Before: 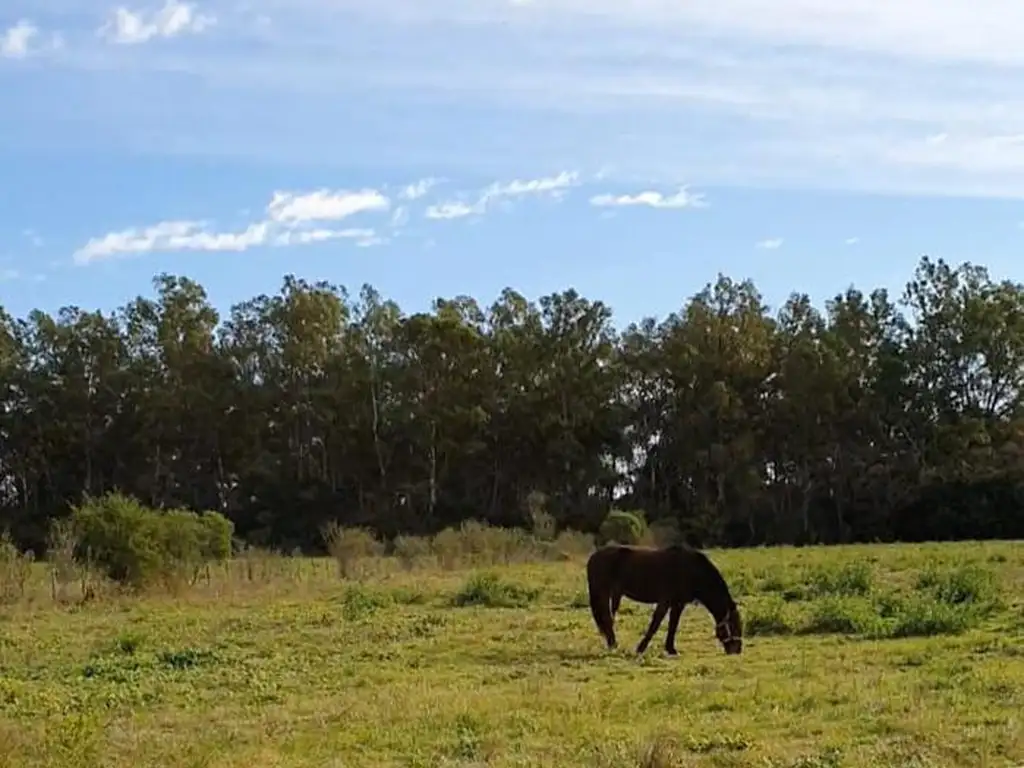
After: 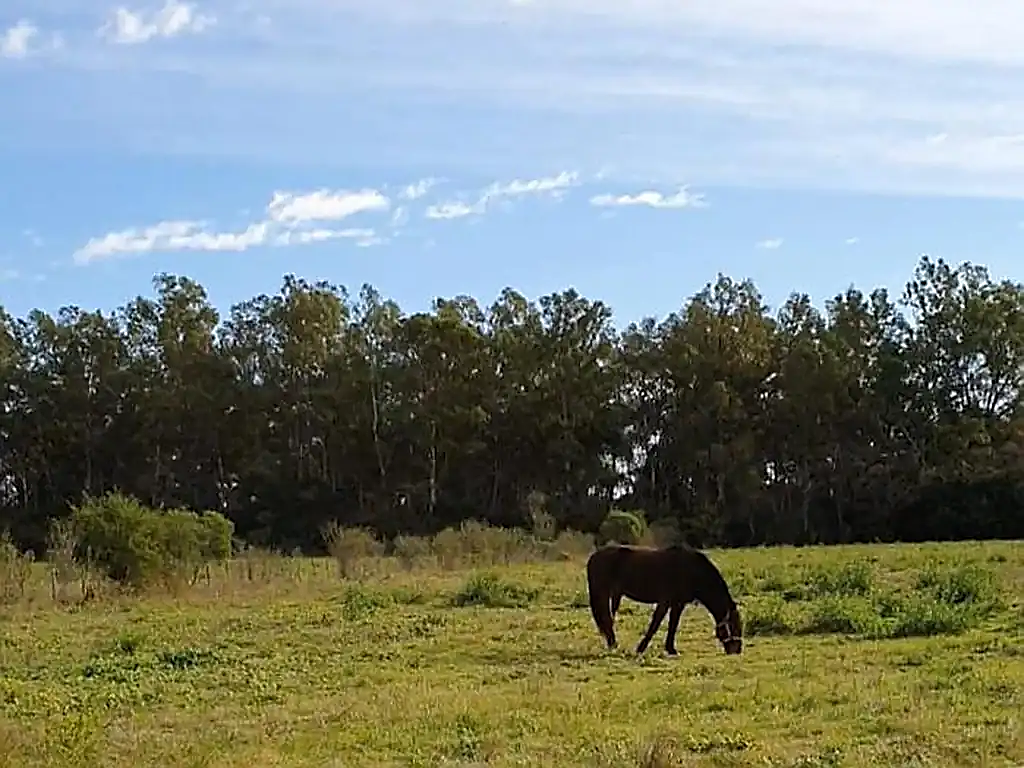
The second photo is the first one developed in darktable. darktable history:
sharpen: radius 1.405, amount 1.233, threshold 0.629
tone equalizer: on, module defaults
